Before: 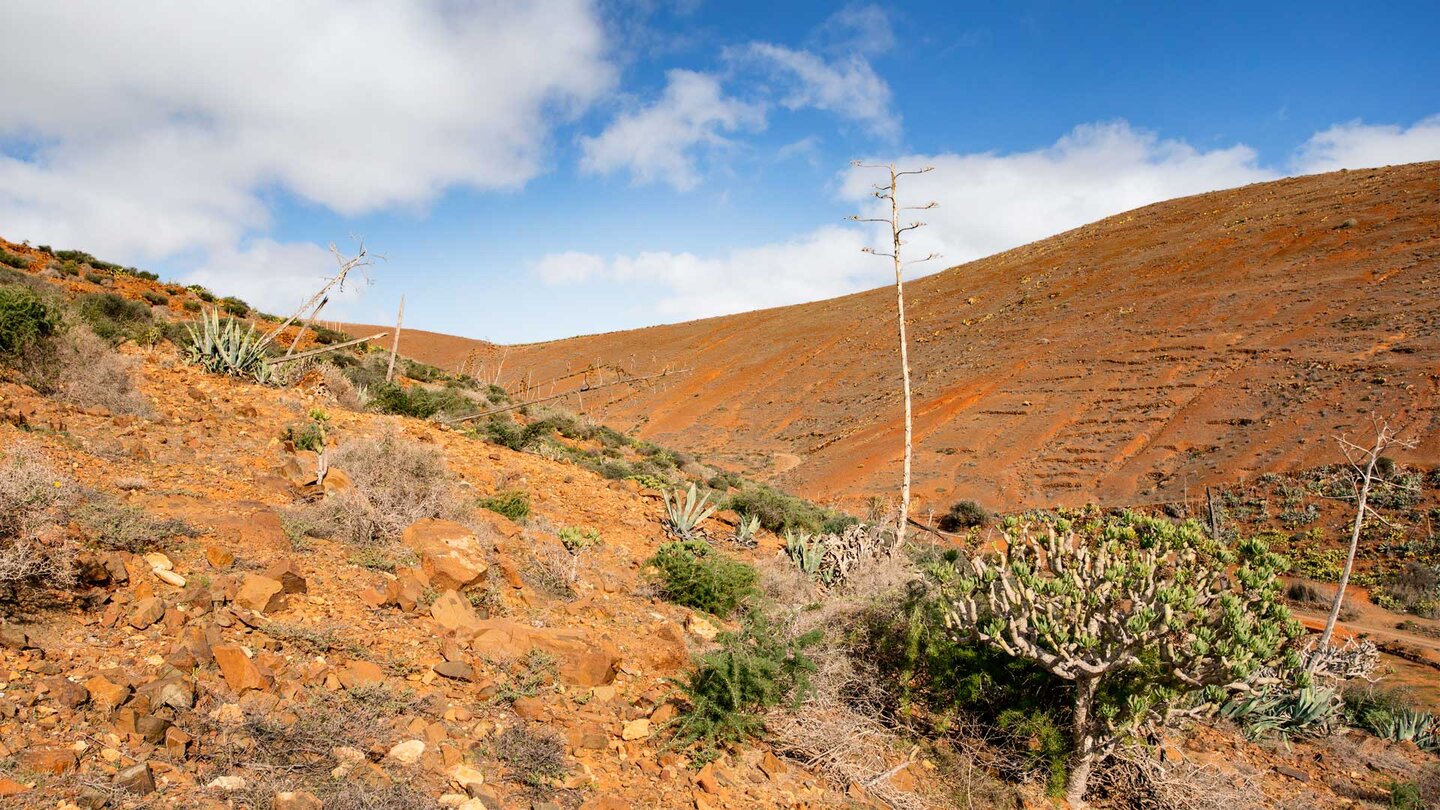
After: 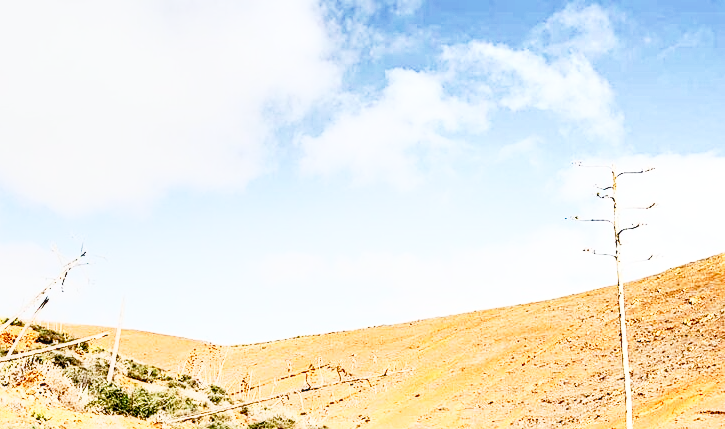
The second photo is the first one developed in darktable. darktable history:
contrast brightness saturation: contrast 0.393, brightness 0.534
tone equalizer: edges refinement/feathering 500, mask exposure compensation -1.57 EV, preserve details no
local contrast: detail 142%
sharpen: on, module defaults
tone curve: curves: ch0 [(0, 0.022) (0.177, 0.086) (0.392, 0.438) (0.704, 0.844) (0.858, 0.938) (1, 0.981)]; ch1 [(0, 0) (0.402, 0.36) (0.476, 0.456) (0.498, 0.497) (0.518, 0.521) (0.58, 0.598) (0.619, 0.65) (0.692, 0.737) (1, 1)]; ch2 [(0, 0) (0.415, 0.438) (0.483, 0.499) (0.503, 0.503) (0.526, 0.532) (0.563, 0.604) (0.626, 0.697) (0.699, 0.753) (0.997, 0.858)], preserve colors none
crop: left 19.413%, right 30.239%, bottom 47.026%
haze removal: compatibility mode true, adaptive false
